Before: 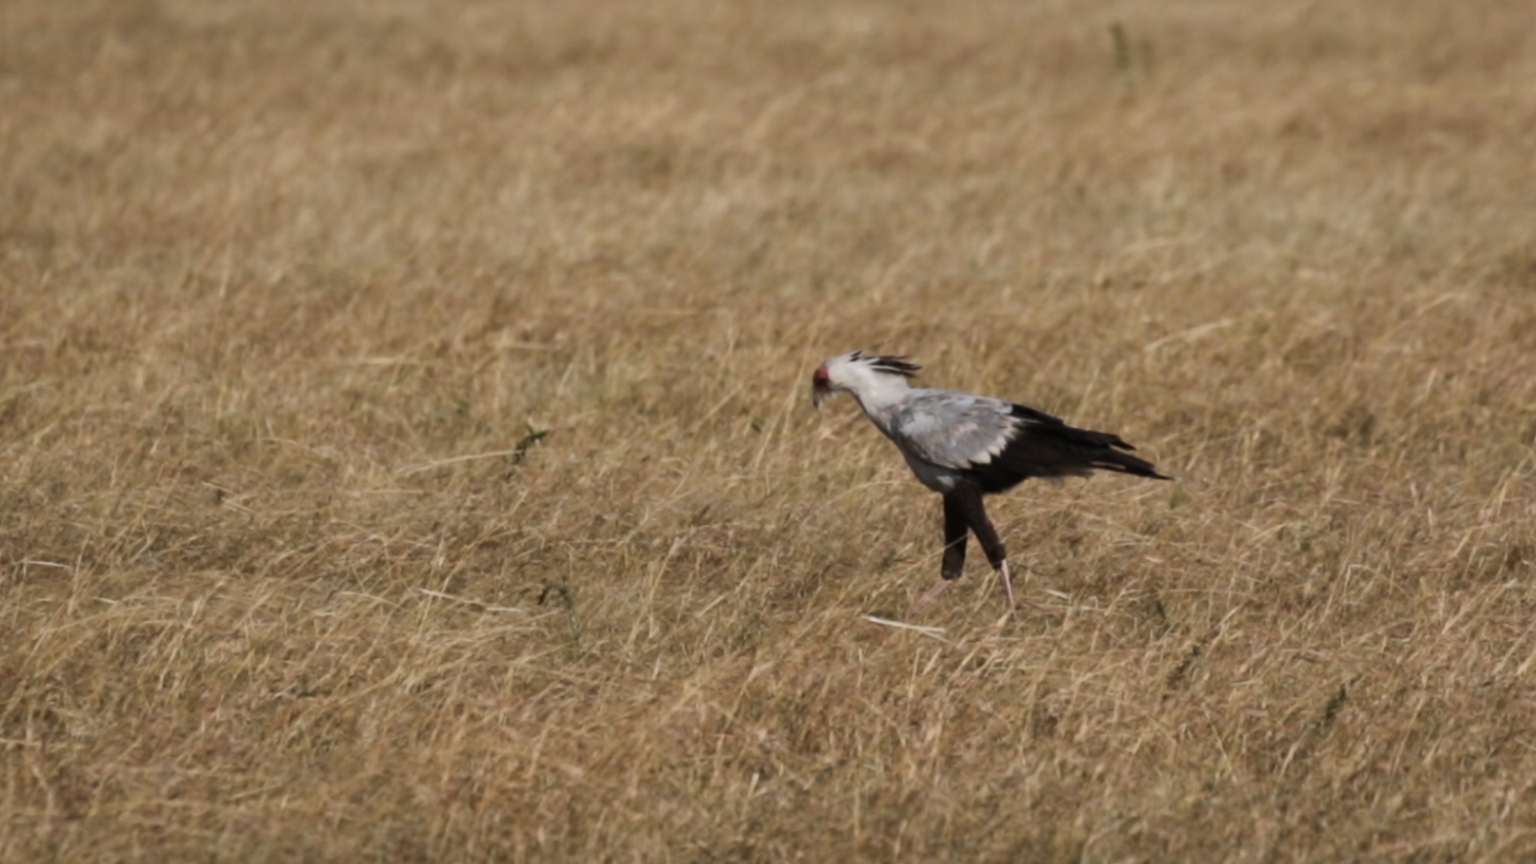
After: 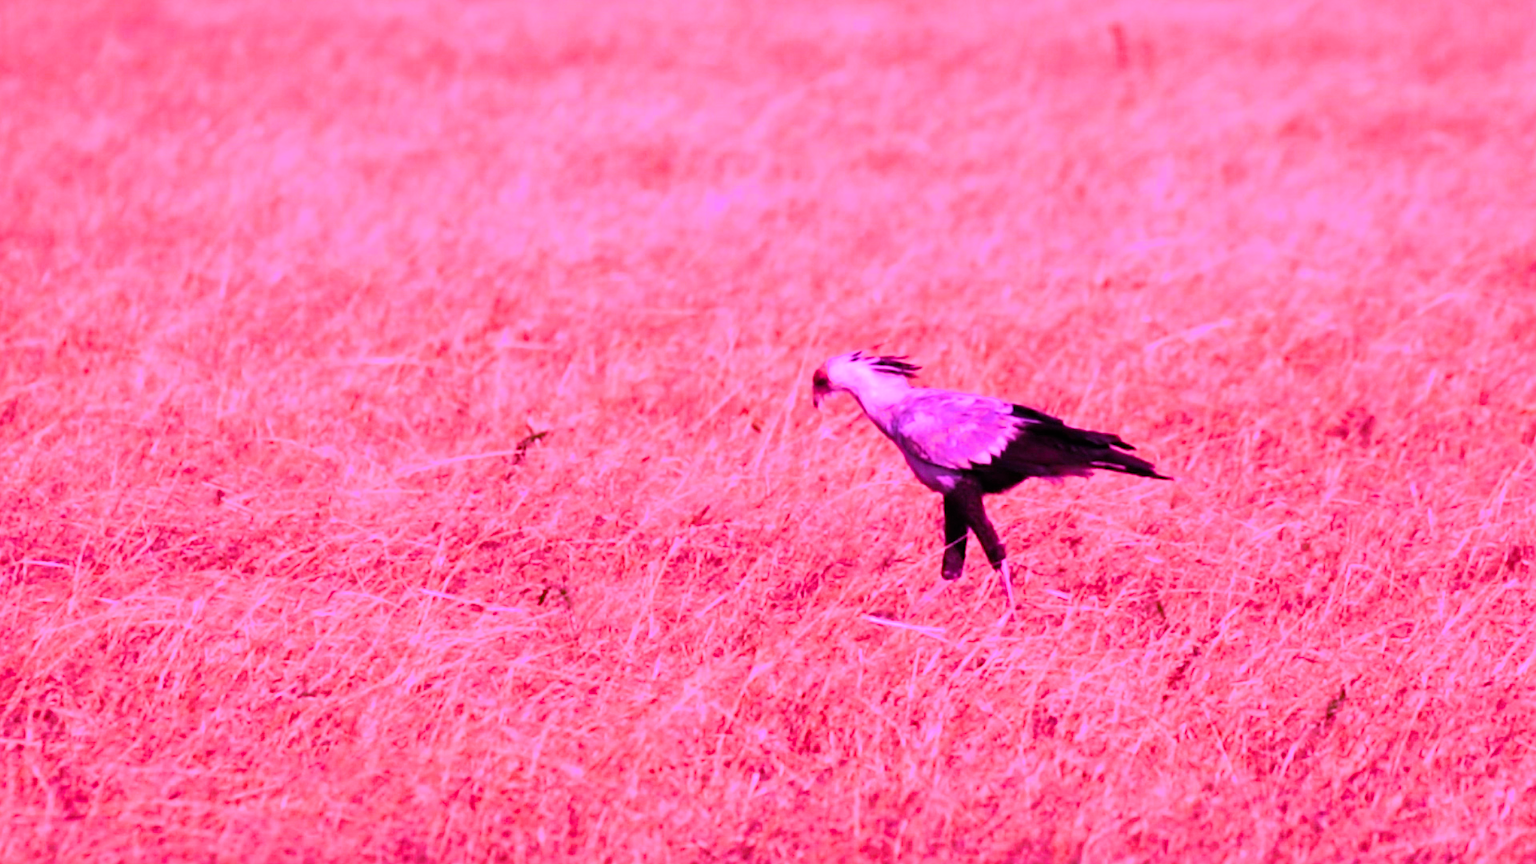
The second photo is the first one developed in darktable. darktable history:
exposure: black level correction 0, exposure 0.7 EV, compensate exposure bias true, compensate highlight preservation false
filmic rgb: black relative exposure -7.15 EV, white relative exposure 5.36 EV, hardness 3.02, color science v6 (2022)
highlight reconstruction: iterations 1, diameter of reconstruction 64 px
lens correction: scale 1.01, crop 1, focal 85, aperture 2.8, distance 7.77, camera "Canon EOS RP", lens "Canon RF 85mm F2 MACRO IS STM"
raw denoise: x [[0, 0.25, 0.5, 0.75, 1] ×4]
sharpen: on, module defaults
white balance: red 1.803, blue 1.886
color balance rgb: linear chroma grading › global chroma 9%, perceptual saturation grading › global saturation 36%, perceptual saturation grading › shadows 35%, perceptual brilliance grading › global brilliance 21.21%, perceptual brilliance grading › shadows -35%, global vibrance 21.21%
